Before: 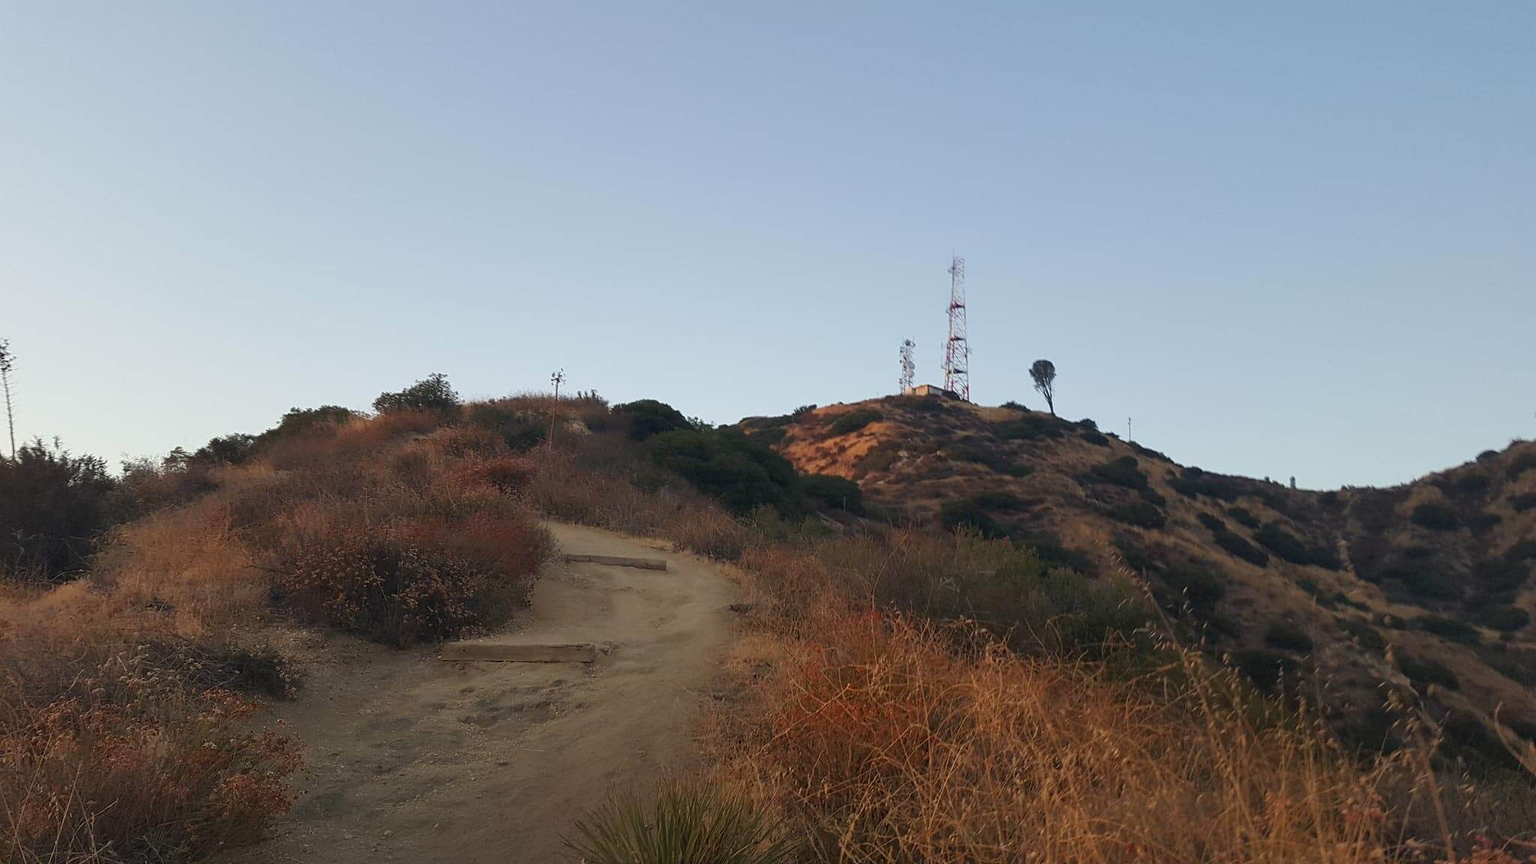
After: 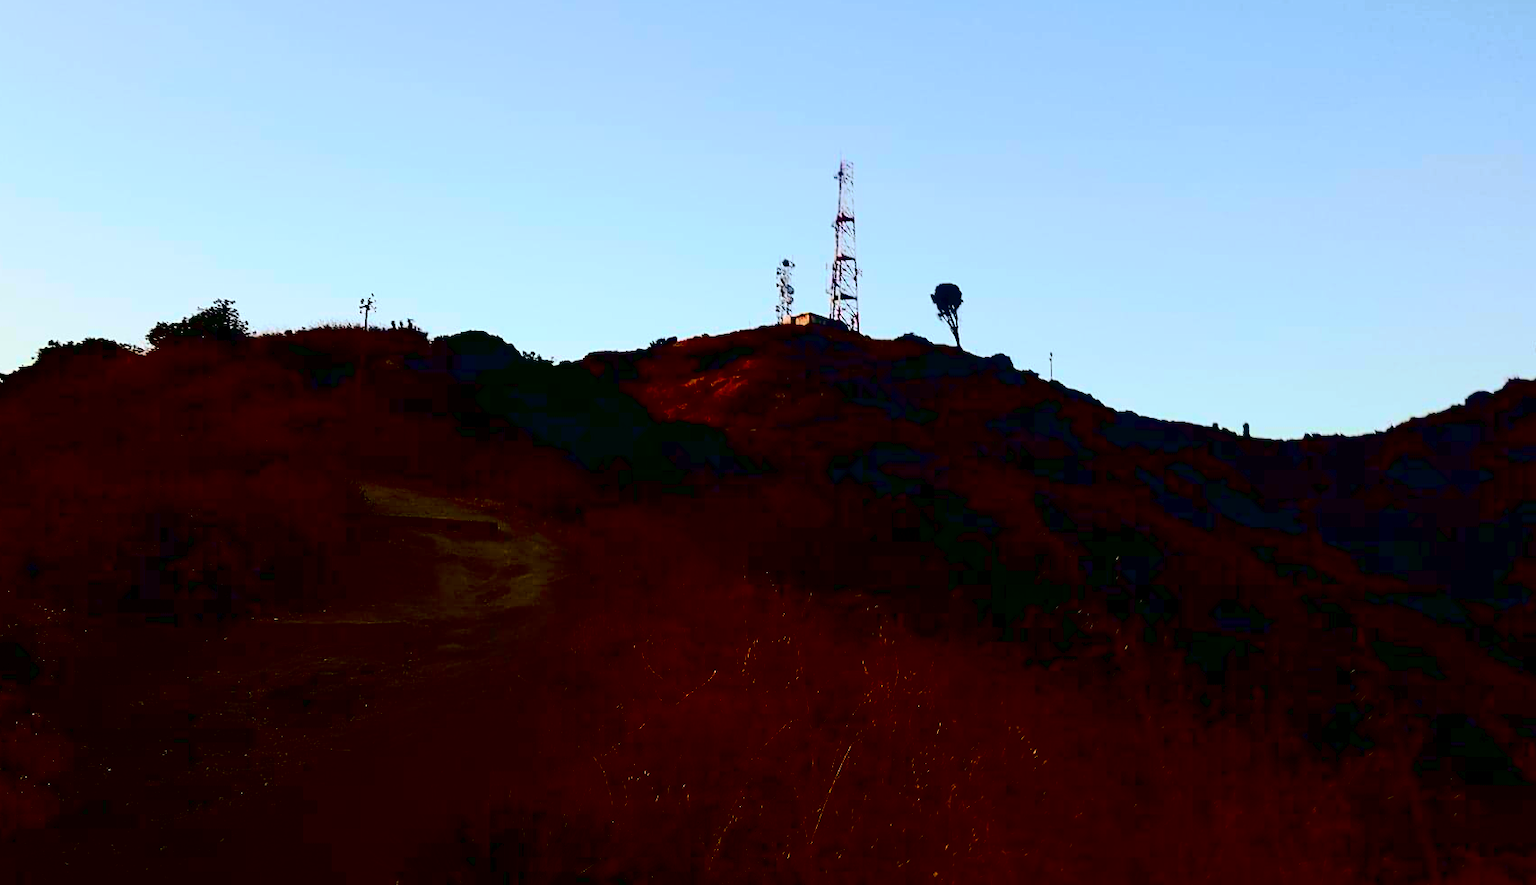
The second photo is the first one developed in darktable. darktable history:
contrast brightness saturation: contrast 0.77, brightness -1, saturation 1
crop: left 16.315%, top 14.246%
tone curve: curves: ch0 [(0, 0) (0.003, 0.018) (0.011, 0.024) (0.025, 0.038) (0.044, 0.067) (0.069, 0.098) (0.1, 0.13) (0.136, 0.165) (0.177, 0.205) (0.224, 0.249) (0.277, 0.304) (0.335, 0.365) (0.399, 0.432) (0.468, 0.505) (0.543, 0.579) (0.623, 0.652) (0.709, 0.725) (0.801, 0.802) (0.898, 0.876) (1, 1)], preserve colors none
